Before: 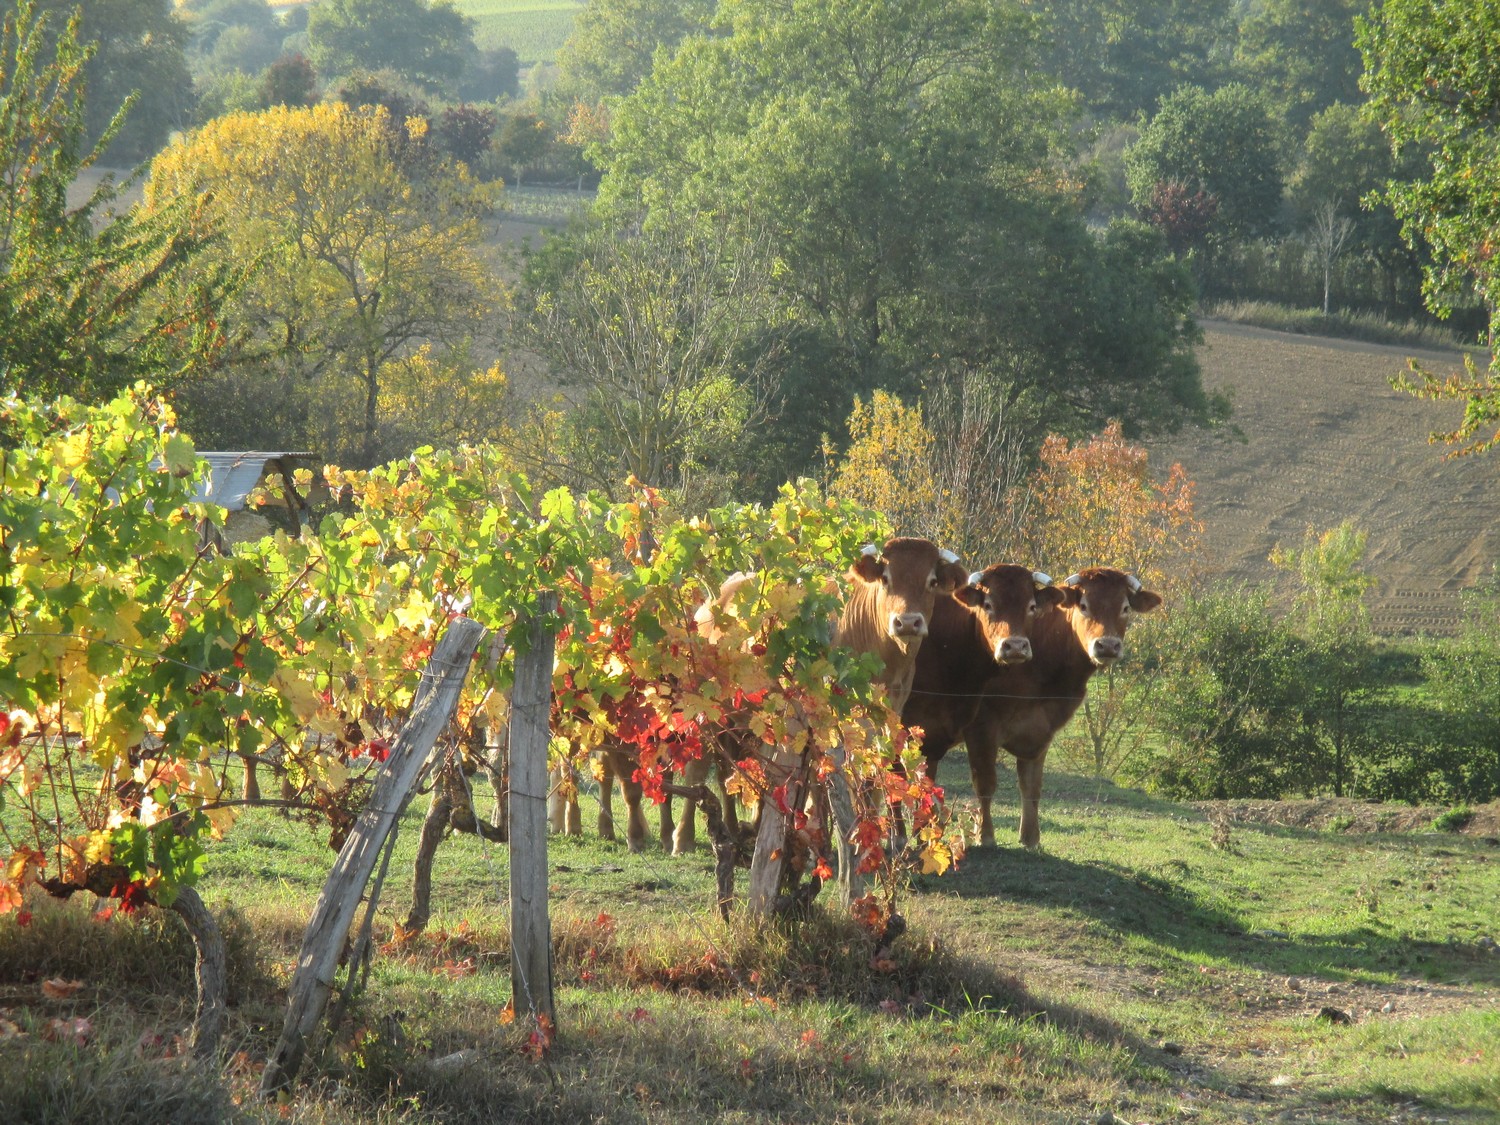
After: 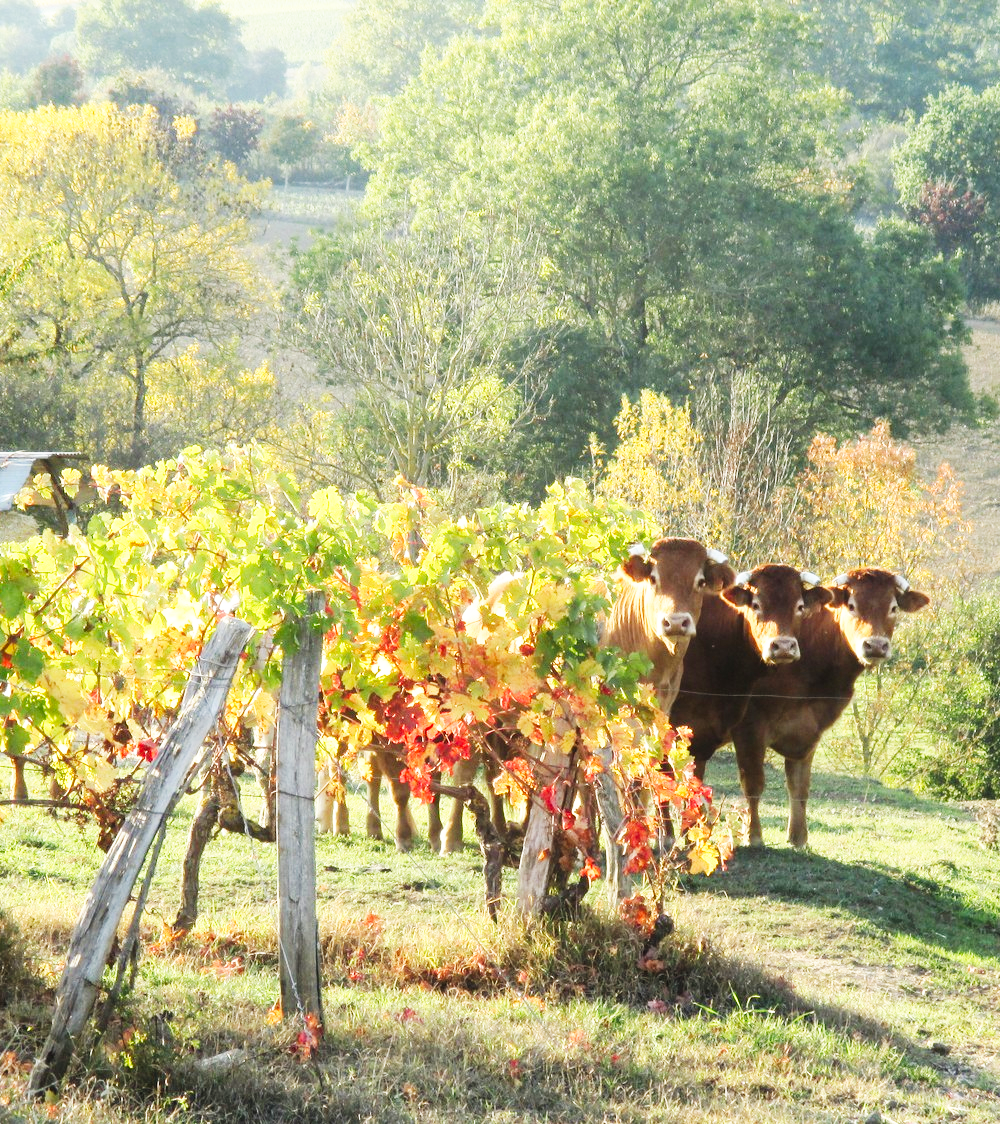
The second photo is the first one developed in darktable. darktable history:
base curve: curves: ch0 [(0, 0) (0.007, 0.004) (0.027, 0.03) (0.046, 0.07) (0.207, 0.54) (0.442, 0.872) (0.673, 0.972) (1, 1)], preserve colors none
crop and rotate: left 15.546%, right 17.787%
